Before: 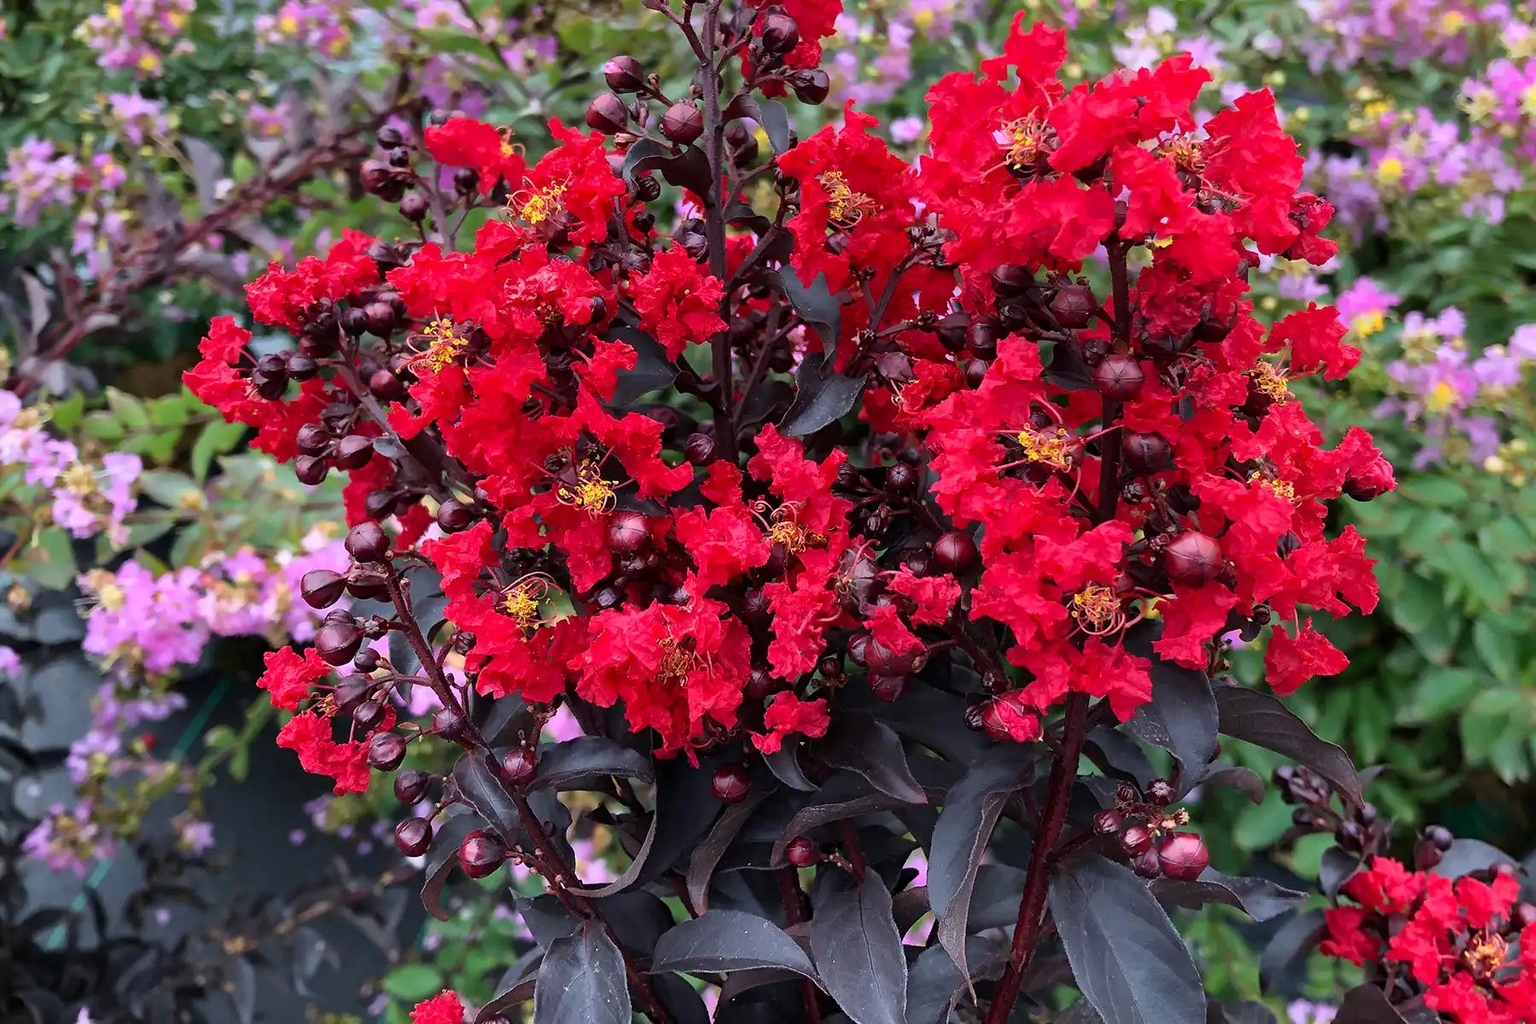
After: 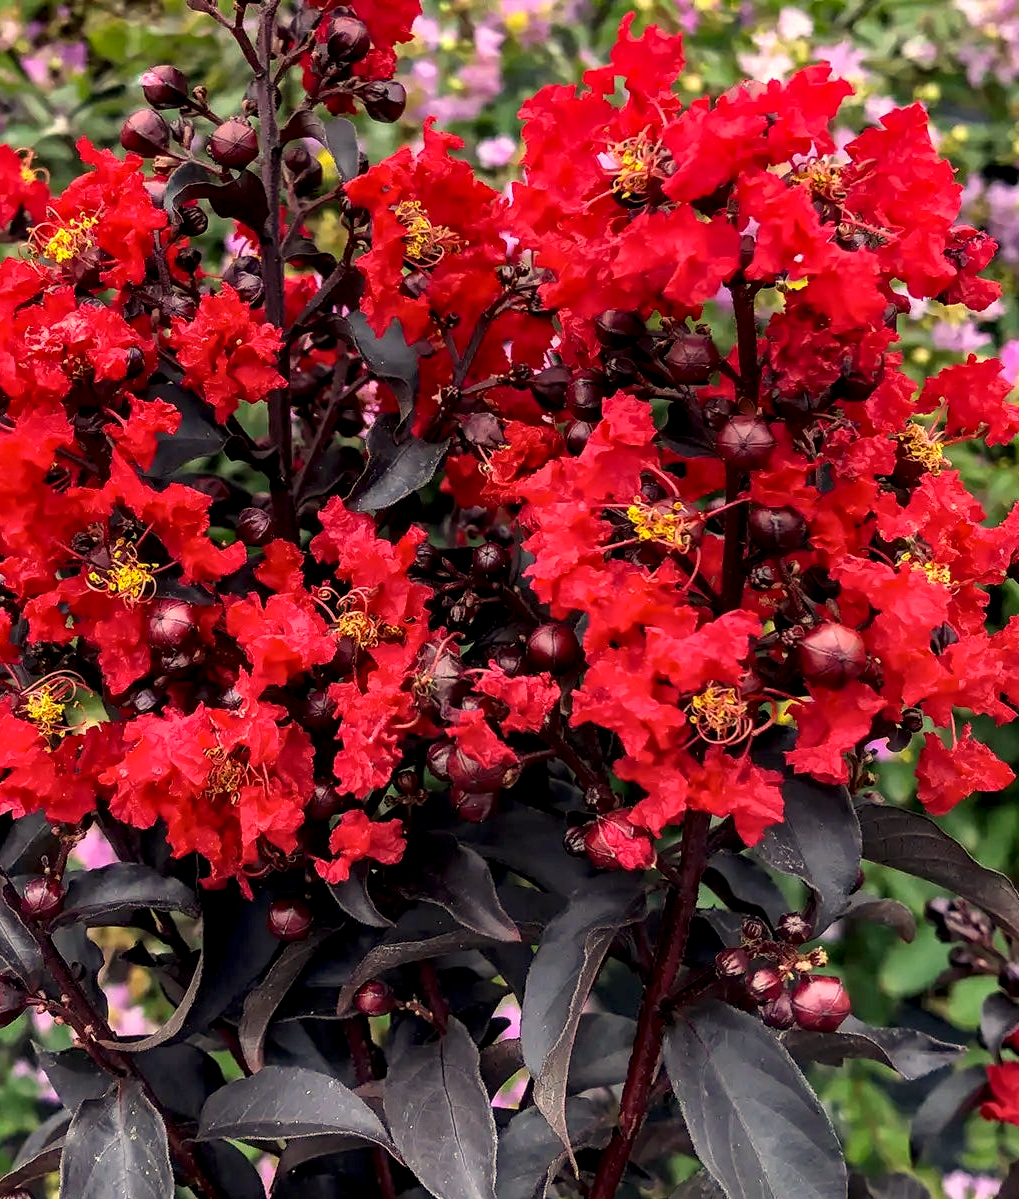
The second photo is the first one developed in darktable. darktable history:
crop: left 31.458%, top 0%, right 11.876%
local contrast: detail 150%
color correction: highlights a* 2.72, highlights b* 22.8
